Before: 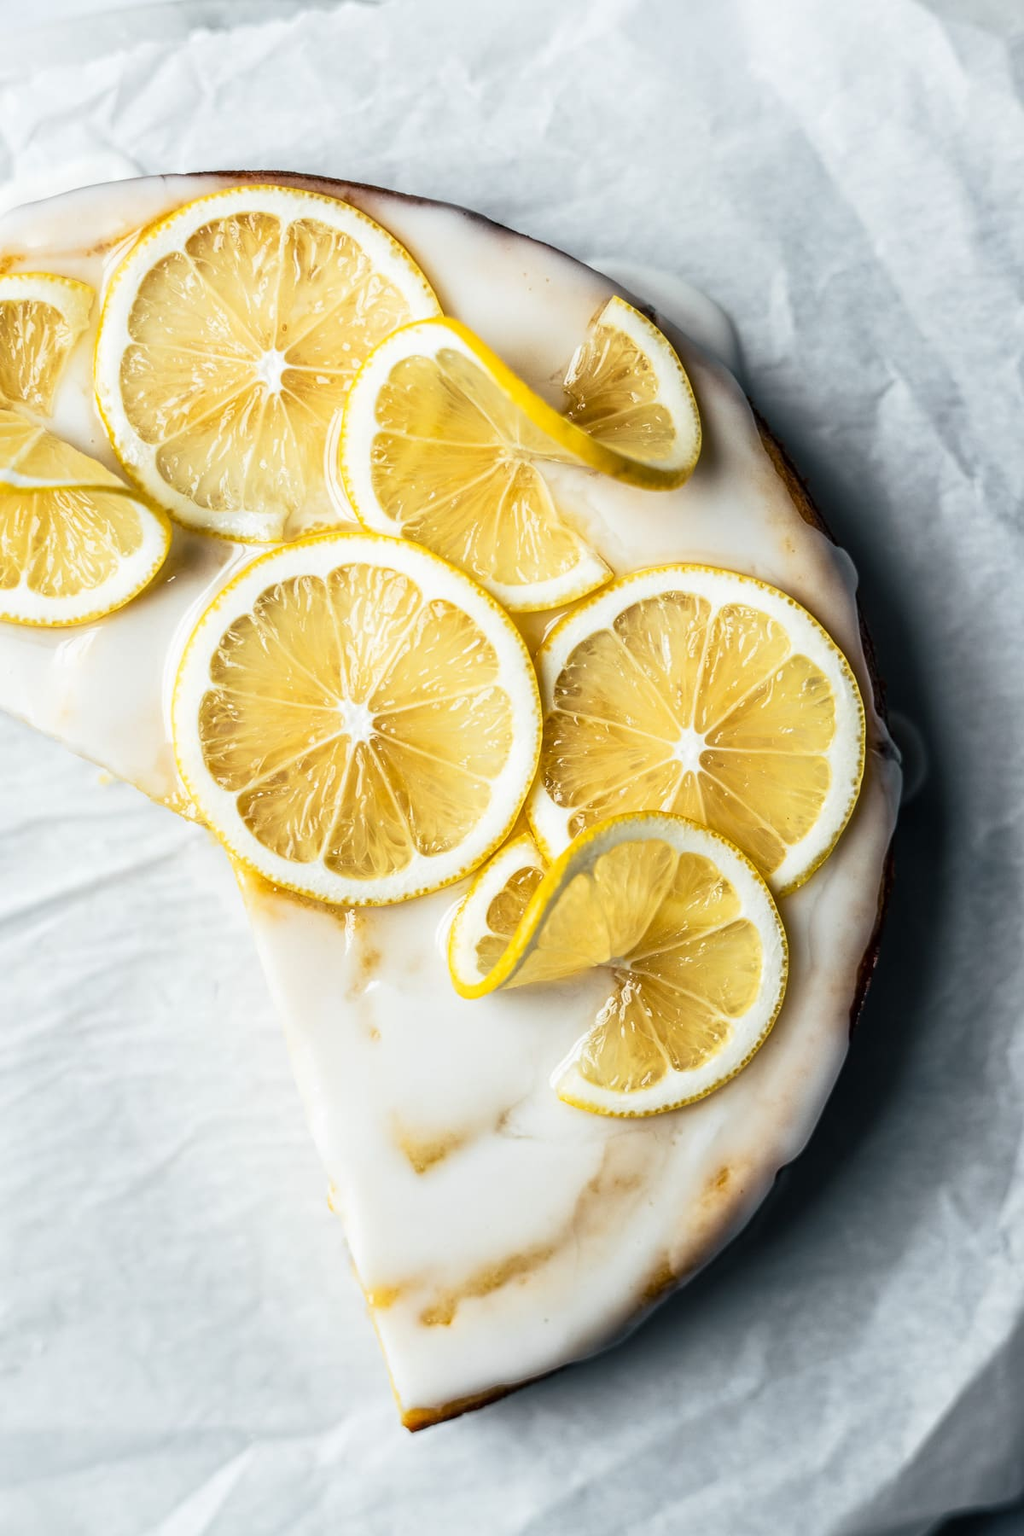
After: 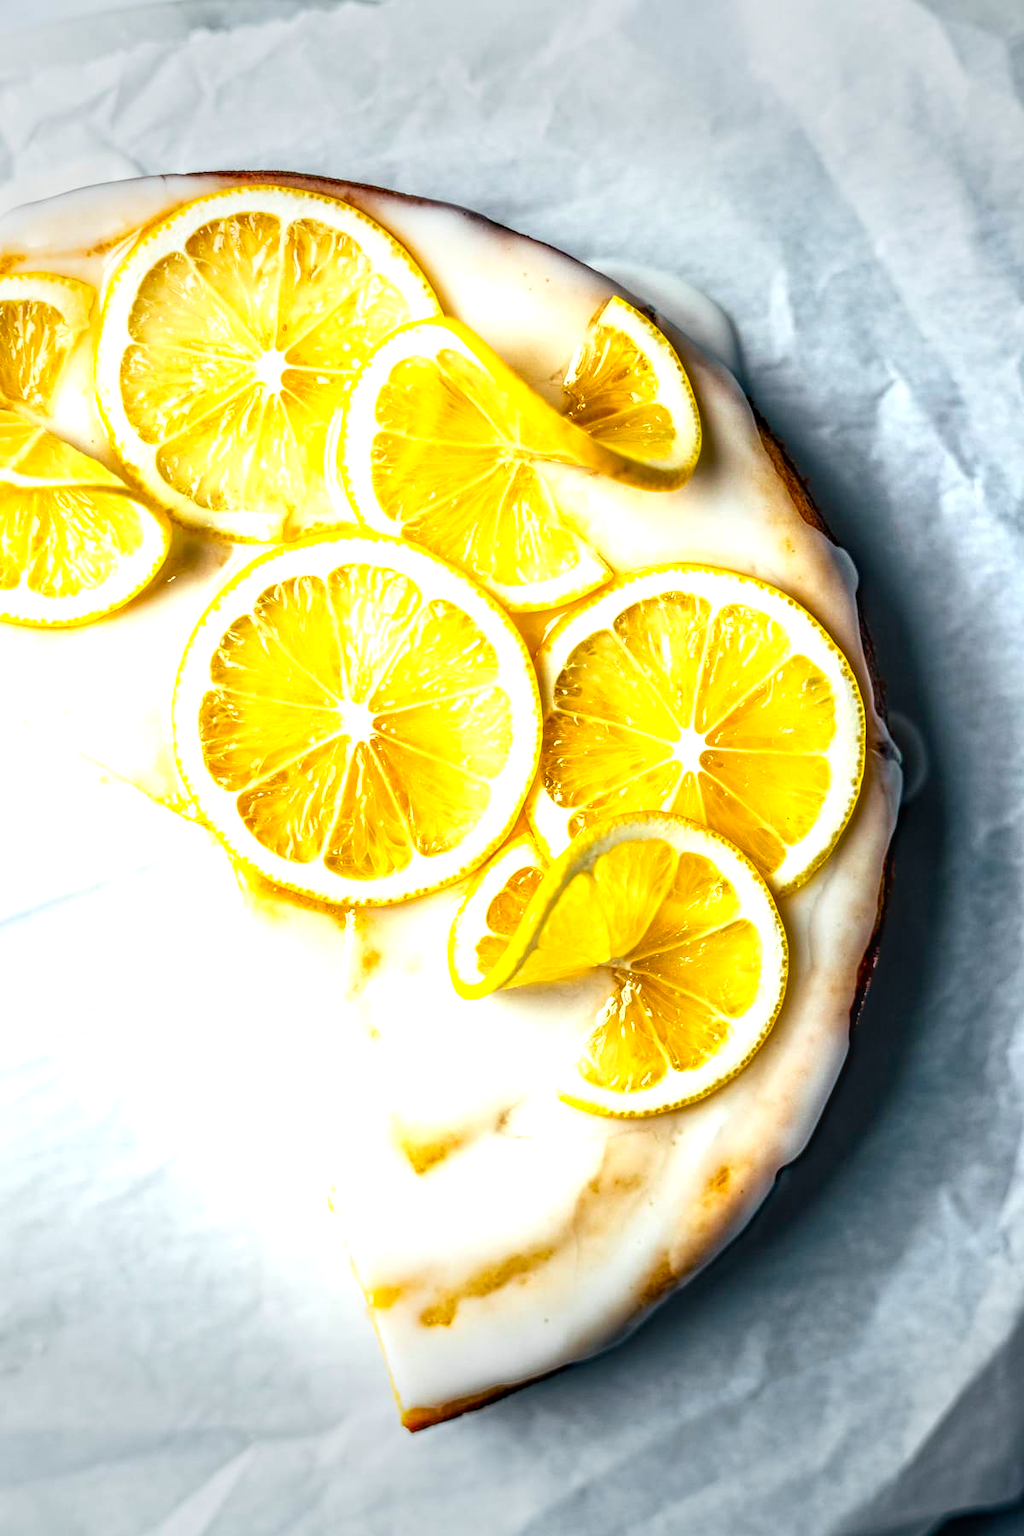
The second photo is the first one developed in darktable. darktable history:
local contrast: on, module defaults
exposure: black level correction 0, exposure 0.704 EV, compensate highlight preservation false
levels: gray 50.77%
haze removal: adaptive false
contrast brightness saturation: saturation 0.519
vignetting: fall-off start 78.58%, saturation -0.025, width/height ratio 1.326
